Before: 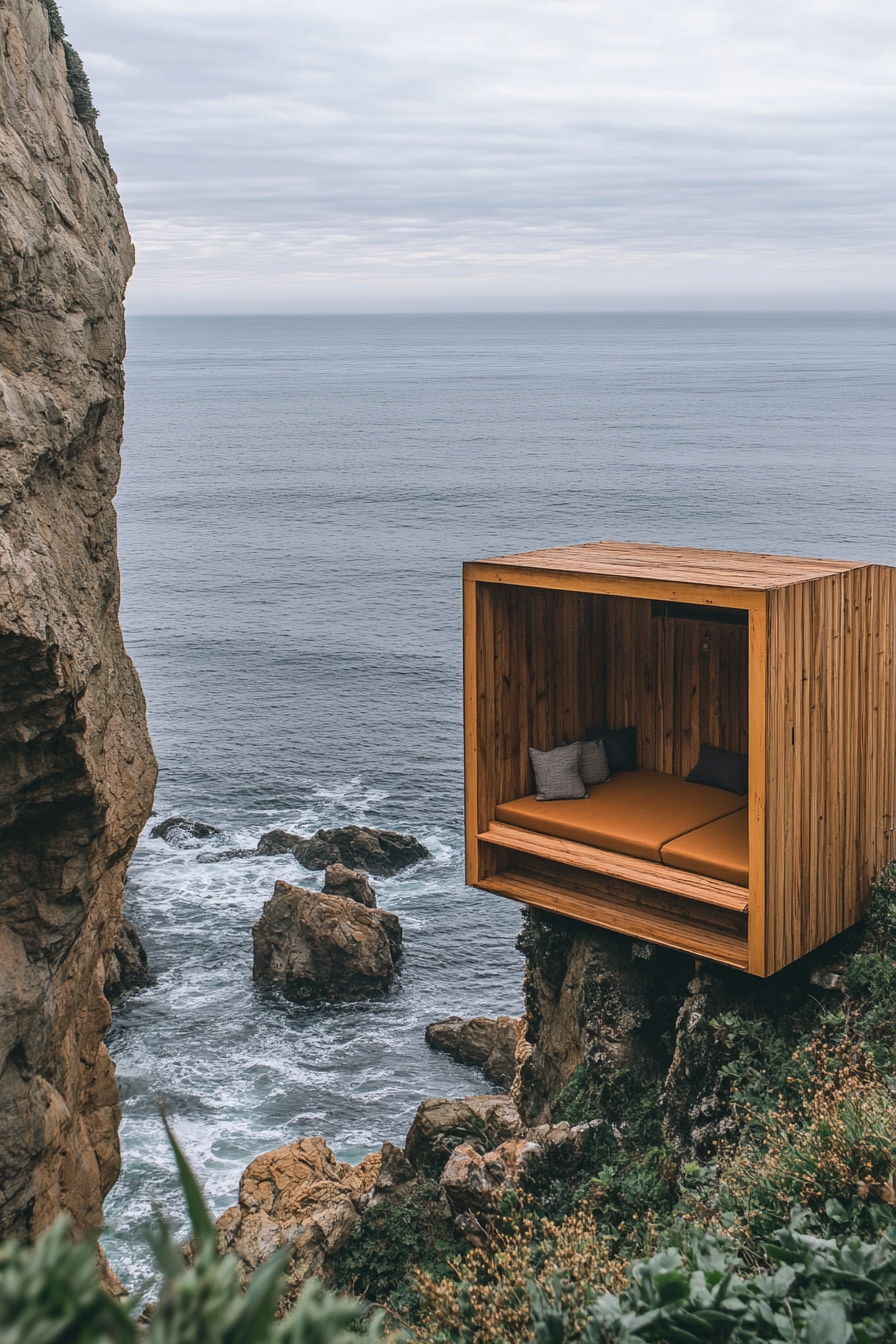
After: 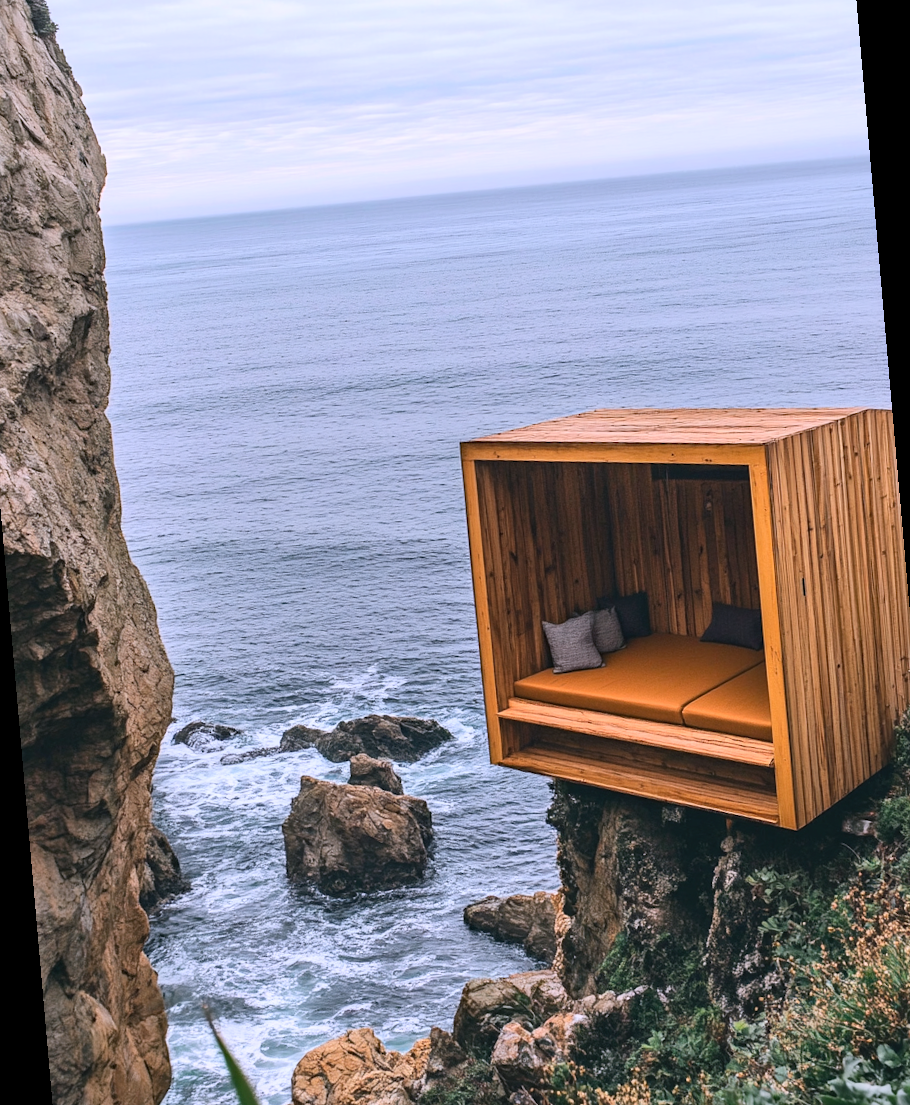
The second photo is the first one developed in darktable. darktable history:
white balance: red 1.004, blue 1.096
rotate and perspective: rotation -5°, crop left 0.05, crop right 0.952, crop top 0.11, crop bottom 0.89
haze removal: compatibility mode true, adaptive false
contrast brightness saturation: contrast 0.2, brightness 0.16, saturation 0.22
